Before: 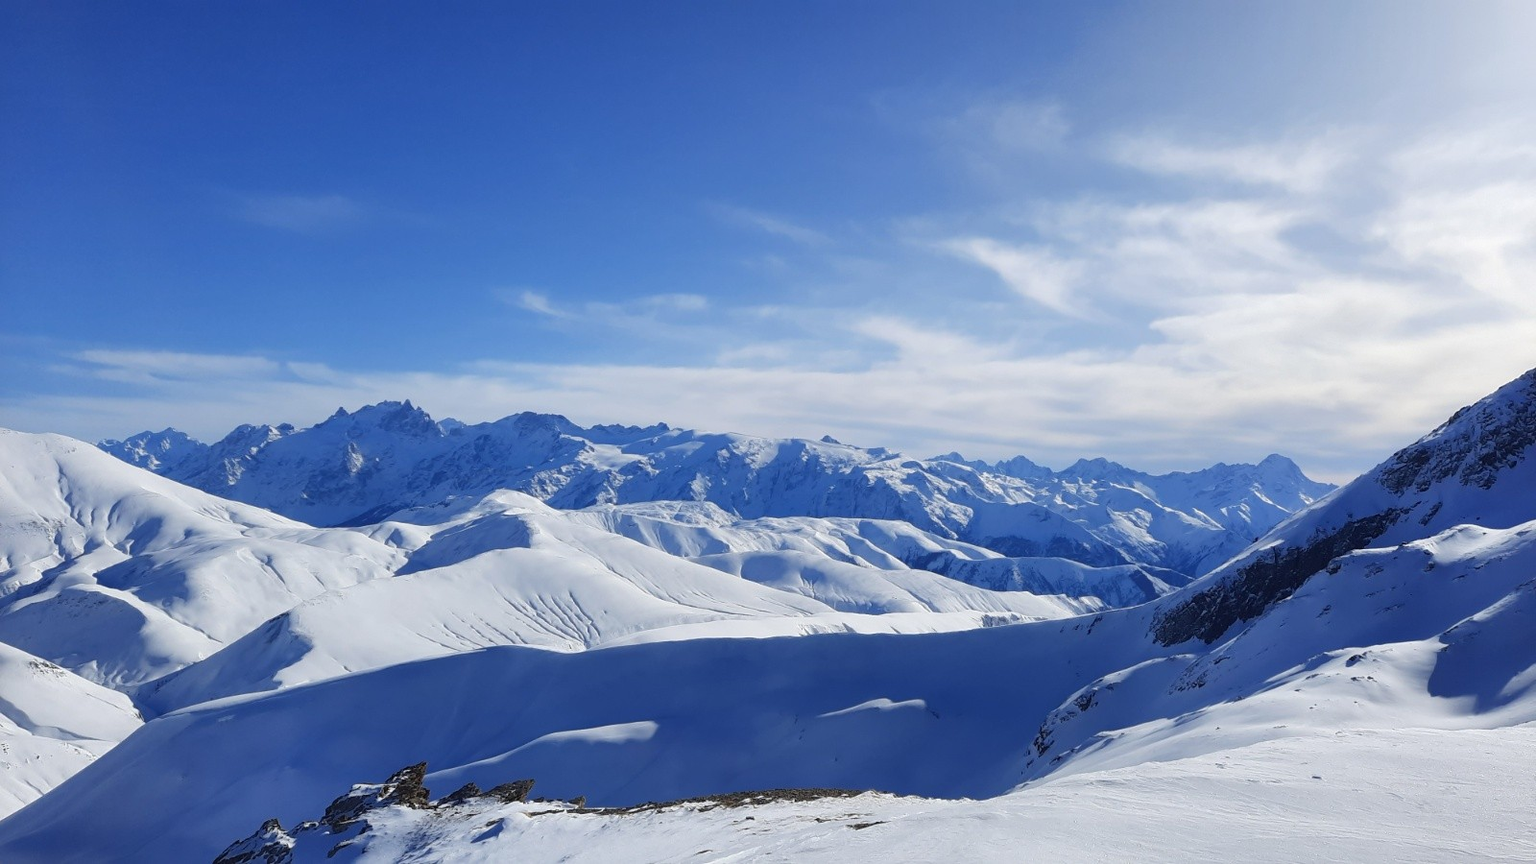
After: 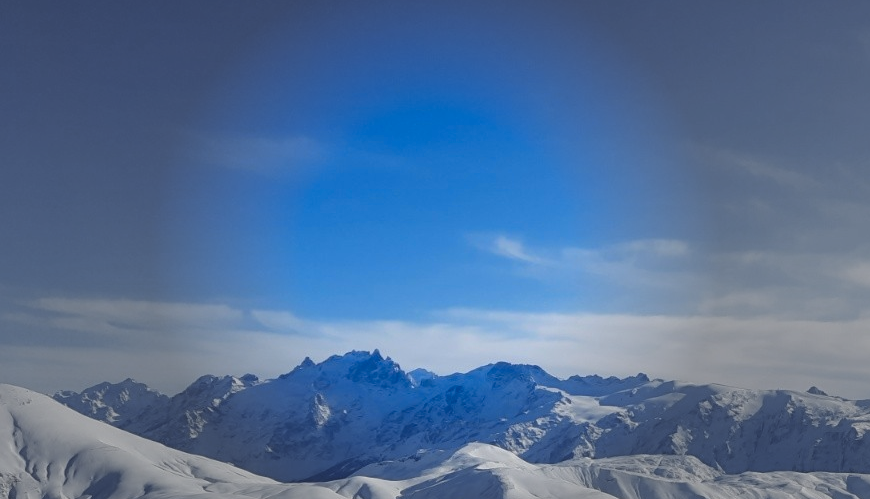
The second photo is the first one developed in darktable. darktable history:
crop and rotate: left 3.054%, top 7.45%, right 42.564%, bottom 37.041%
vignetting: fall-off start 31.24%, fall-off radius 34.47%
color zones: curves: ch1 [(0.263, 0.53) (0.376, 0.287) (0.487, 0.512) (0.748, 0.547) (1, 0.513)]; ch2 [(0.262, 0.45) (0.751, 0.477)]
